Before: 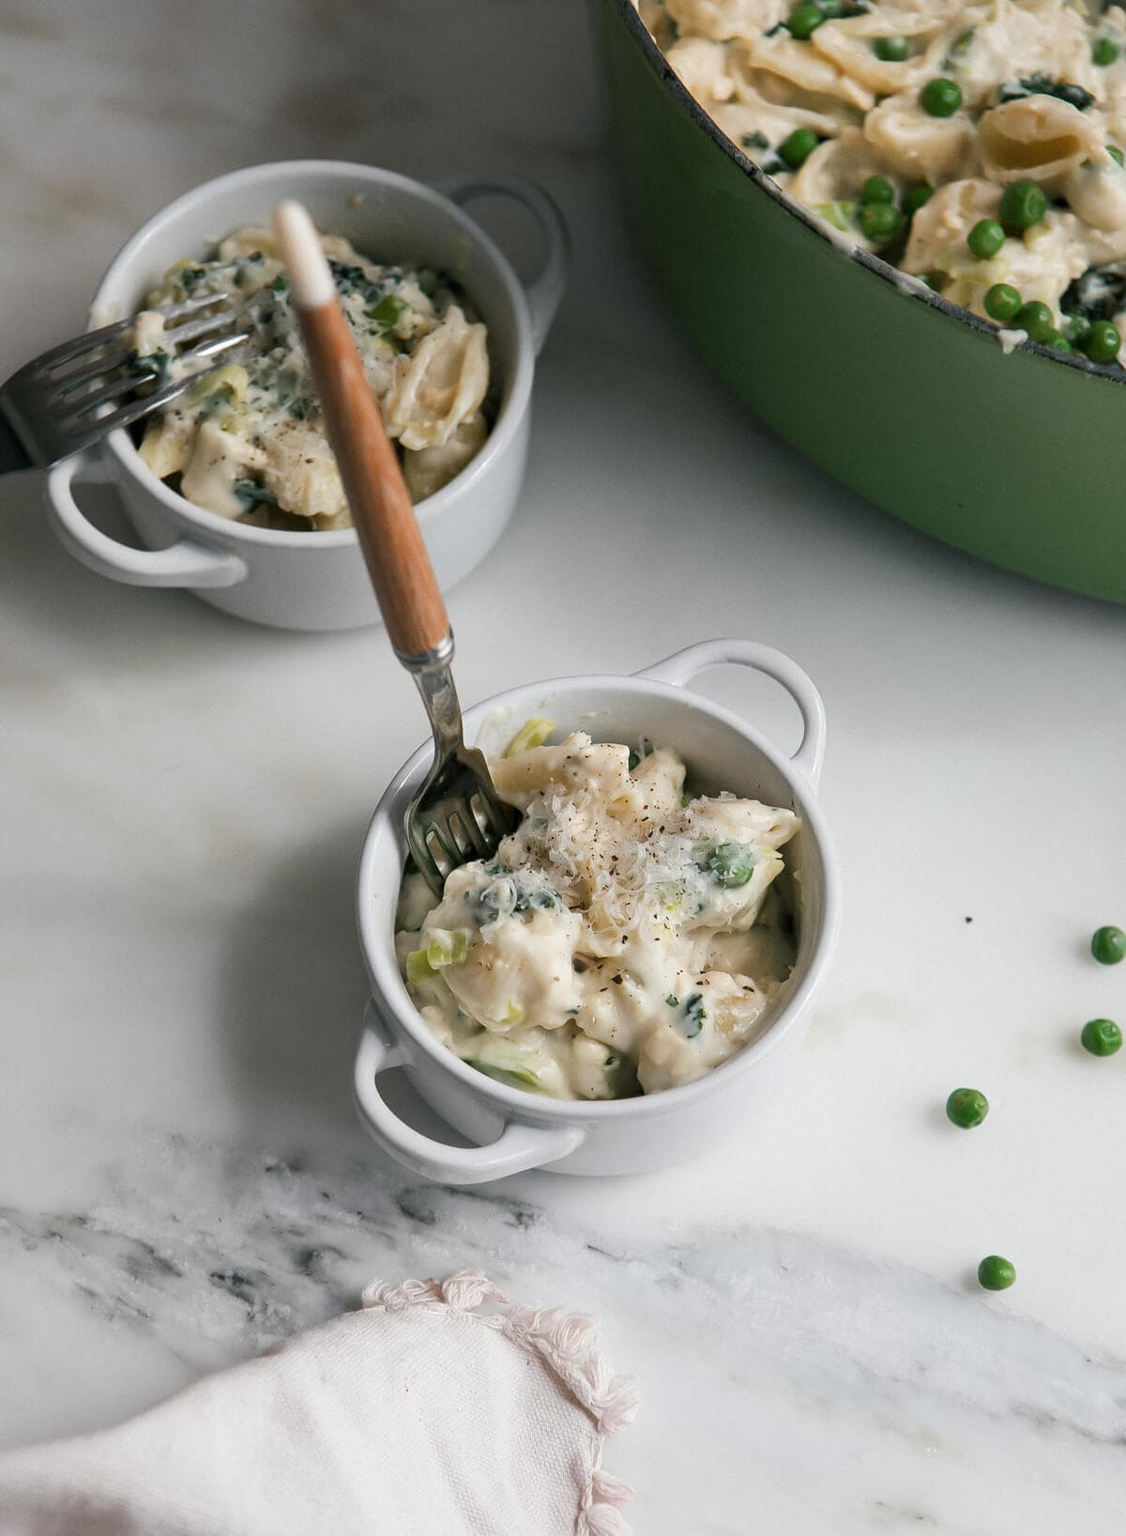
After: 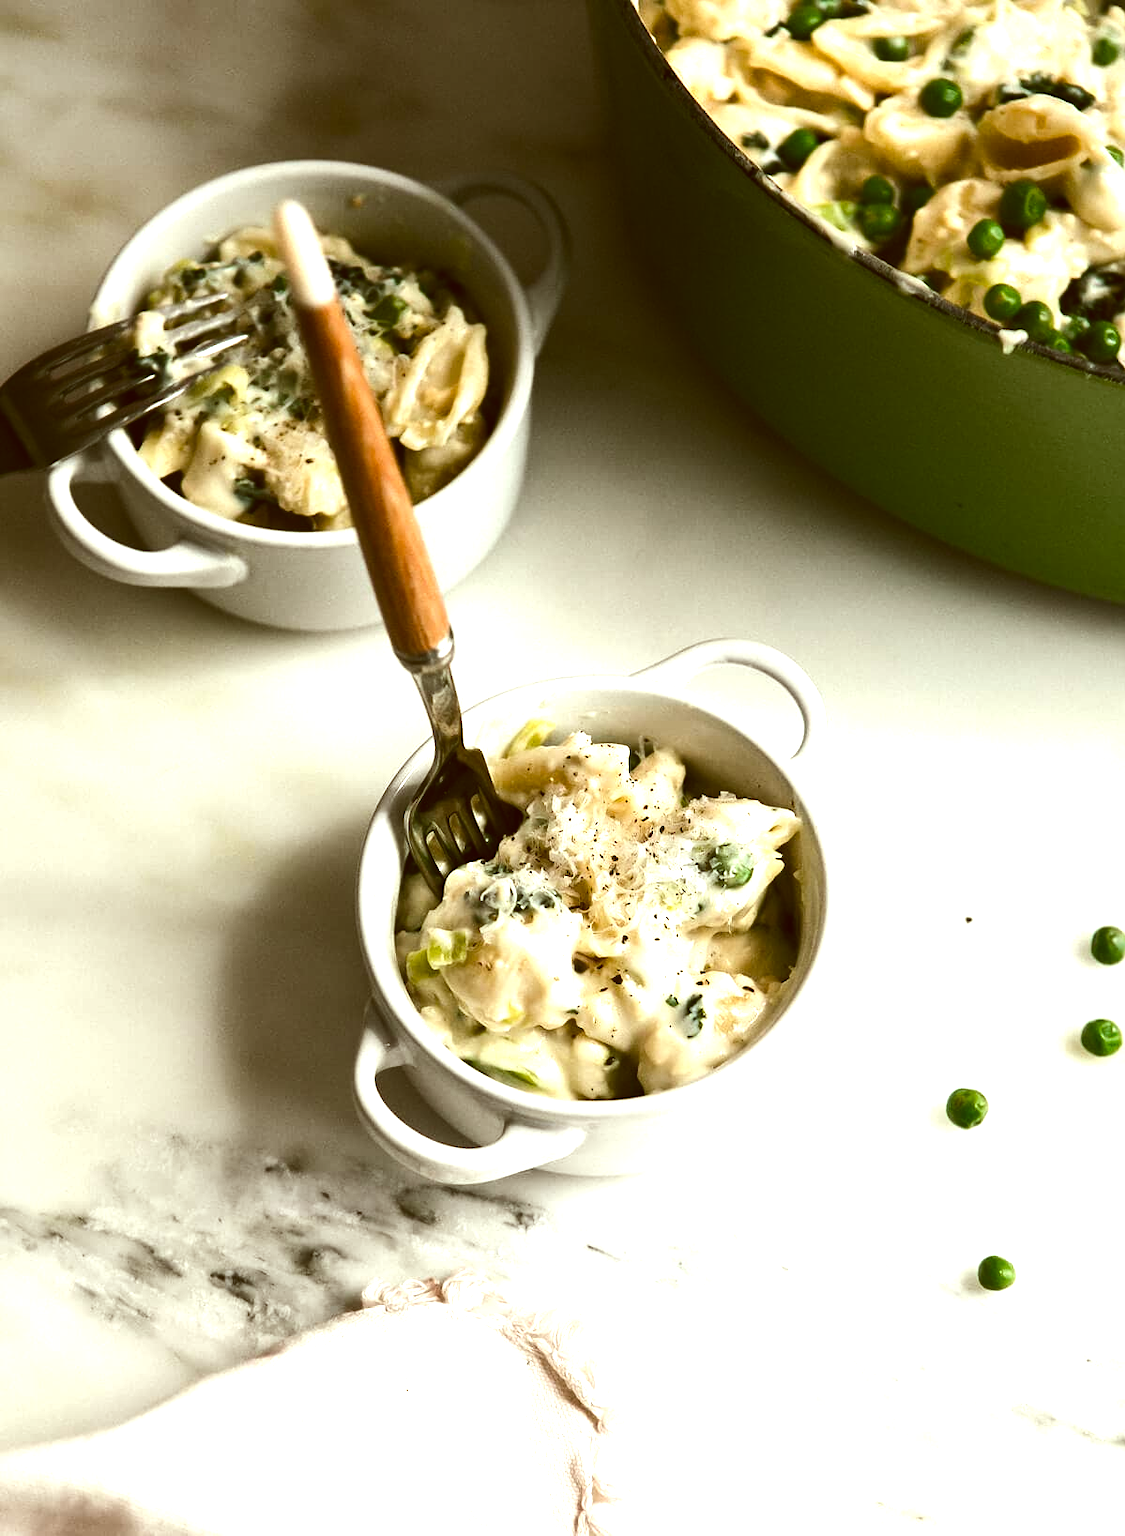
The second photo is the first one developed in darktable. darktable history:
color balance rgb: shadows lift › chroma 1%, shadows lift › hue 217.2°, power › hue 310.8°, highlights gain › chroma 1%, highlights gain › hue 54°, global offset › luminance 0.5%, global offset › hue 171.6°, perceptual saturation grading › global saturation 14.09%, perceptual saturation grading › highlights -25%, perceptual saturation grading › shadows 30%, perceptual brilliance grading › highlights 13.42%, perceptual brilliance grading › mid-tones 8.05%, perceptual brilliance grading › shadows -17.45%, global vibrance 25%
exposure: compensate highlight preservation false
color correction: highlights a* -5.3, highlights b* 9.8, shadows a* 9.8, shadows b* 24.26
tone equalizer: -8 EV -0.75 EV, -7 EV -0.7 EV, -6 EV -0.6 EV, -5 EV -0.4 EV, -3 EV 0.4 EV, -2 EV 0.6 EV, -1 EV 0.7 EV, +0 EV 0.75 EV, edges refinement/feathering 500, mask exposure compensation -1.57 EV, preserve details no
